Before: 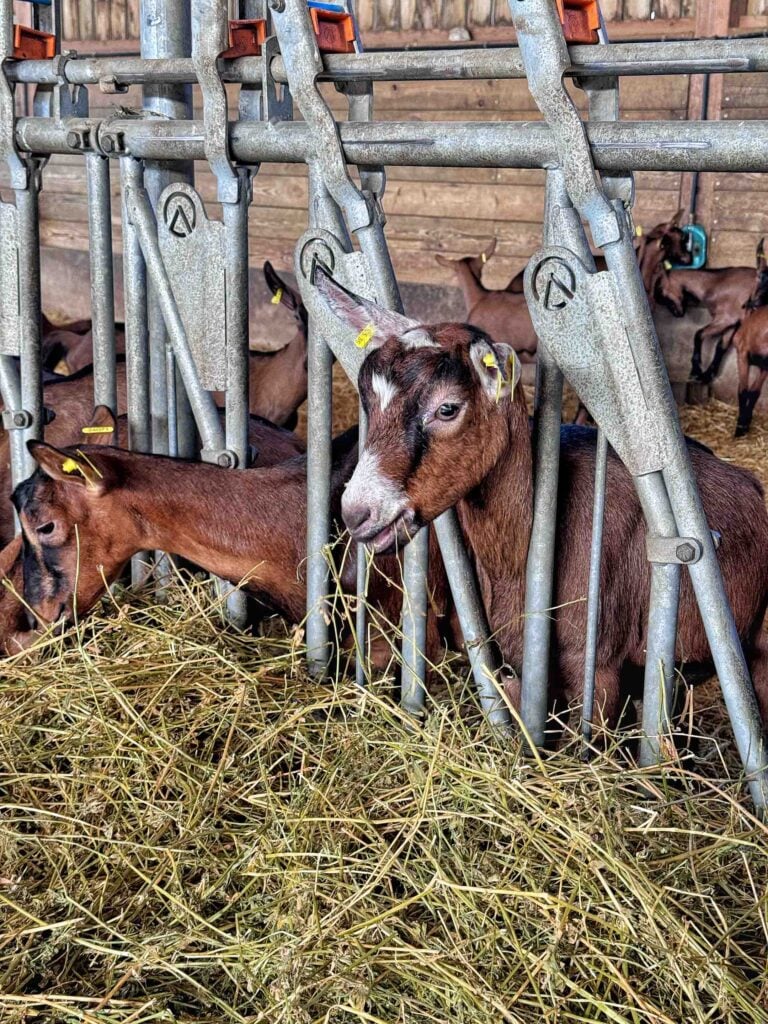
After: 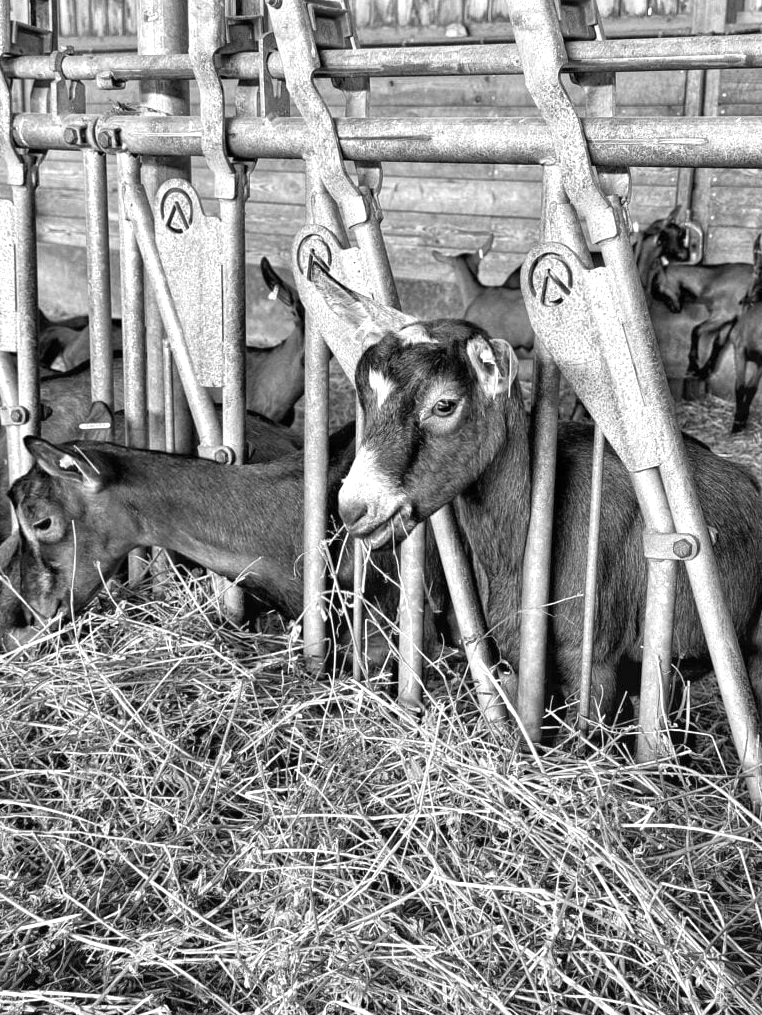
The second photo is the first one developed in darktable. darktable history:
white balance: red 1.004, blue 1.096
exposure: black level correction 0, exposure 0.7 EV, compensate exposure bias true, compensate highlight preservation false
monochrome: a -11.7, b 1.62, size 0.5, highlights 0.38
crop: left 0.434%, top 0.485%, right 0.244%, bottom 0.386%
